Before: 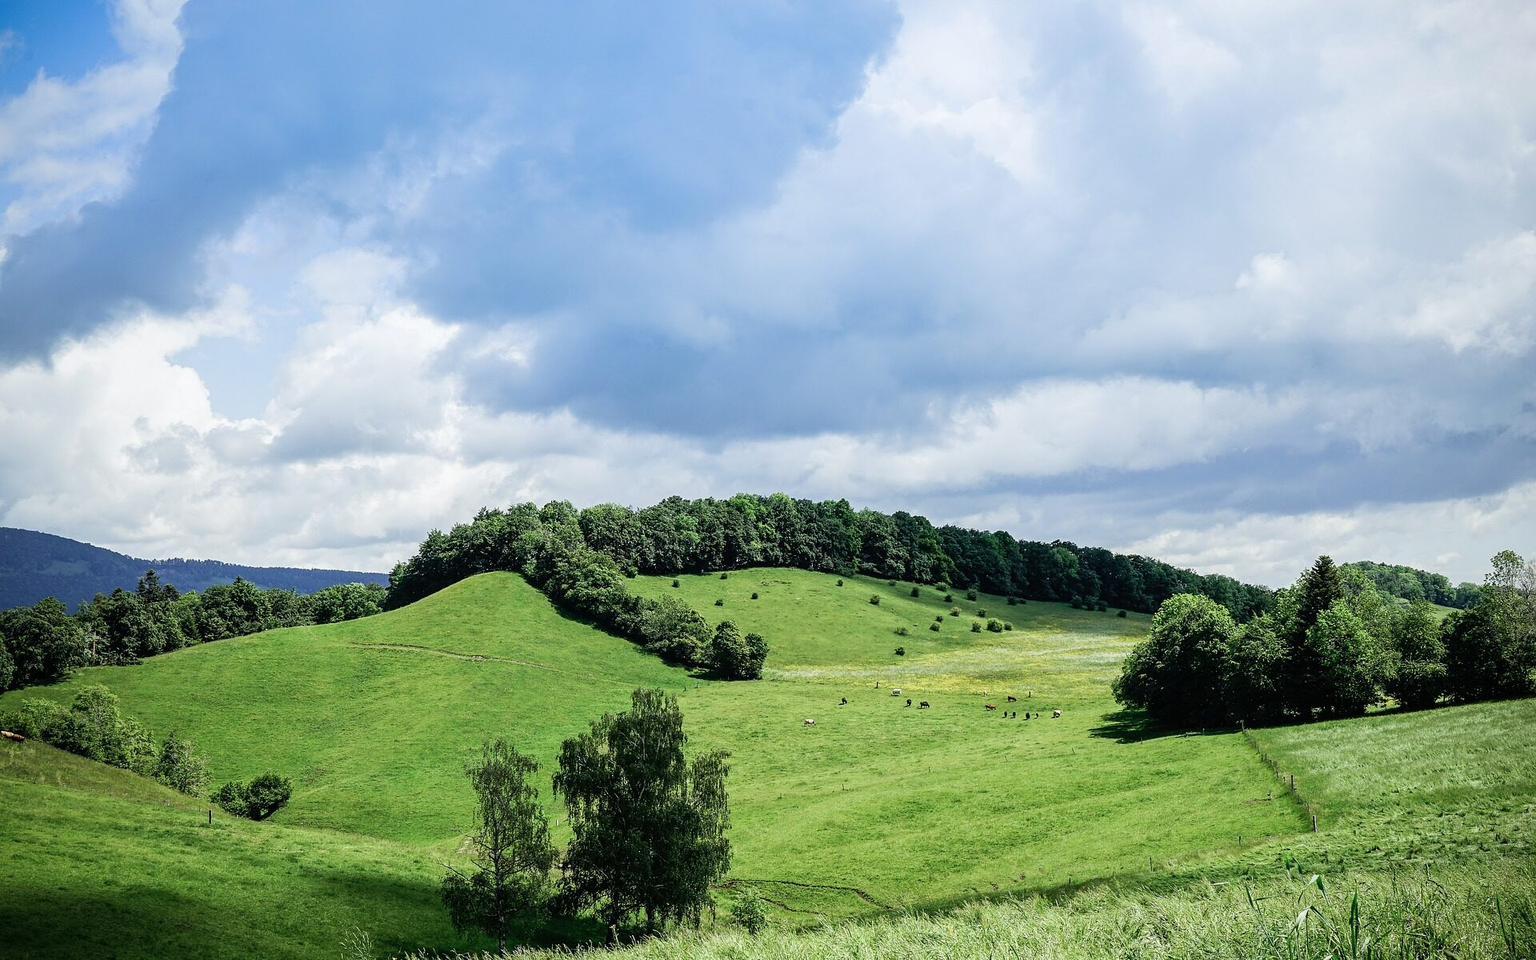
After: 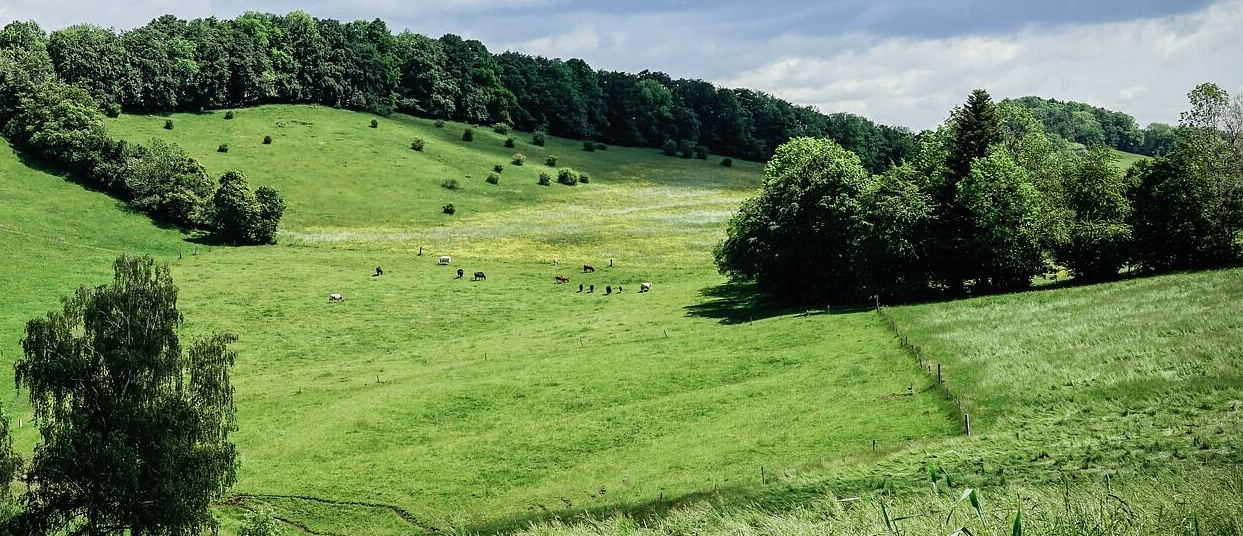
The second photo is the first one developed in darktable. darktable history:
crop and rotate: left 35.224%, top 50.45%, bottom 4.818%
